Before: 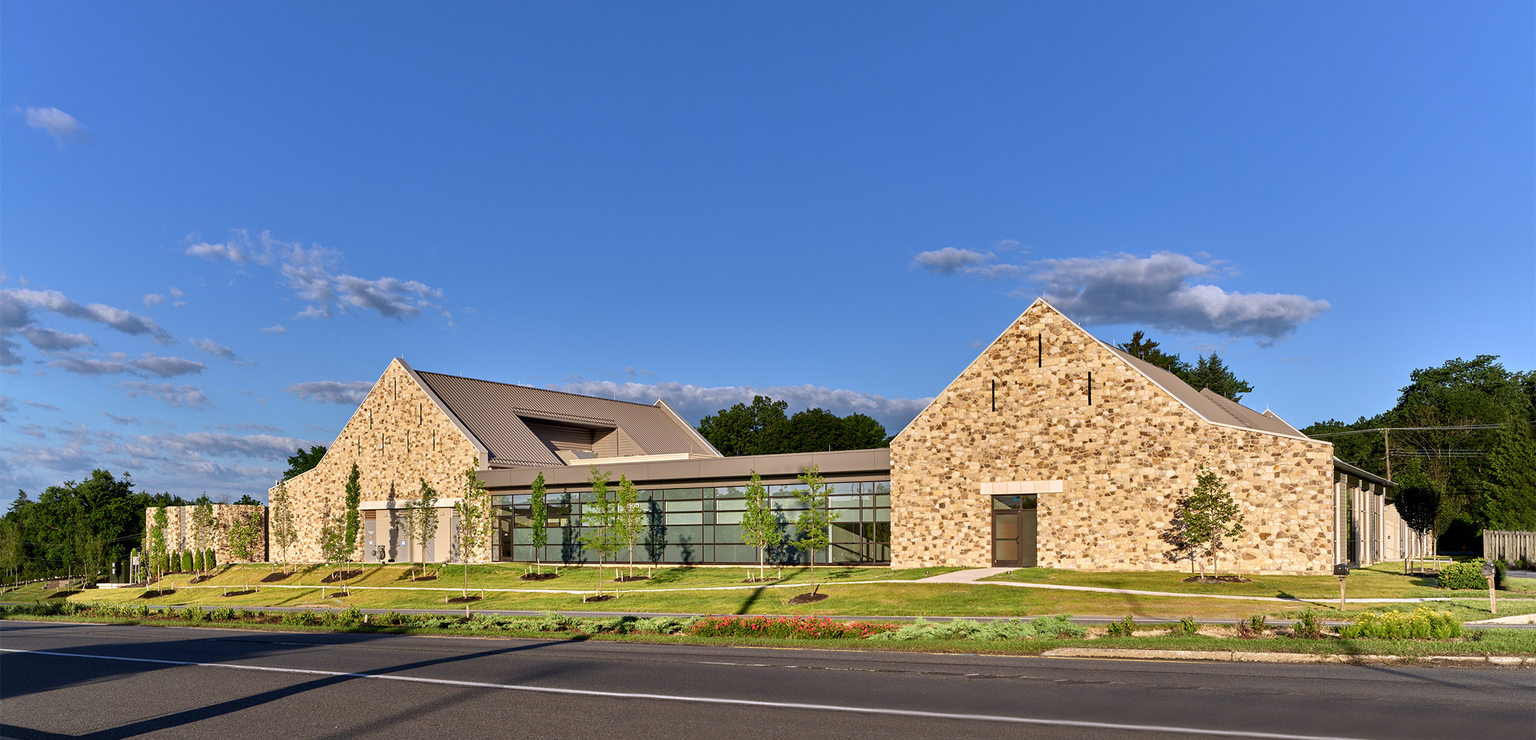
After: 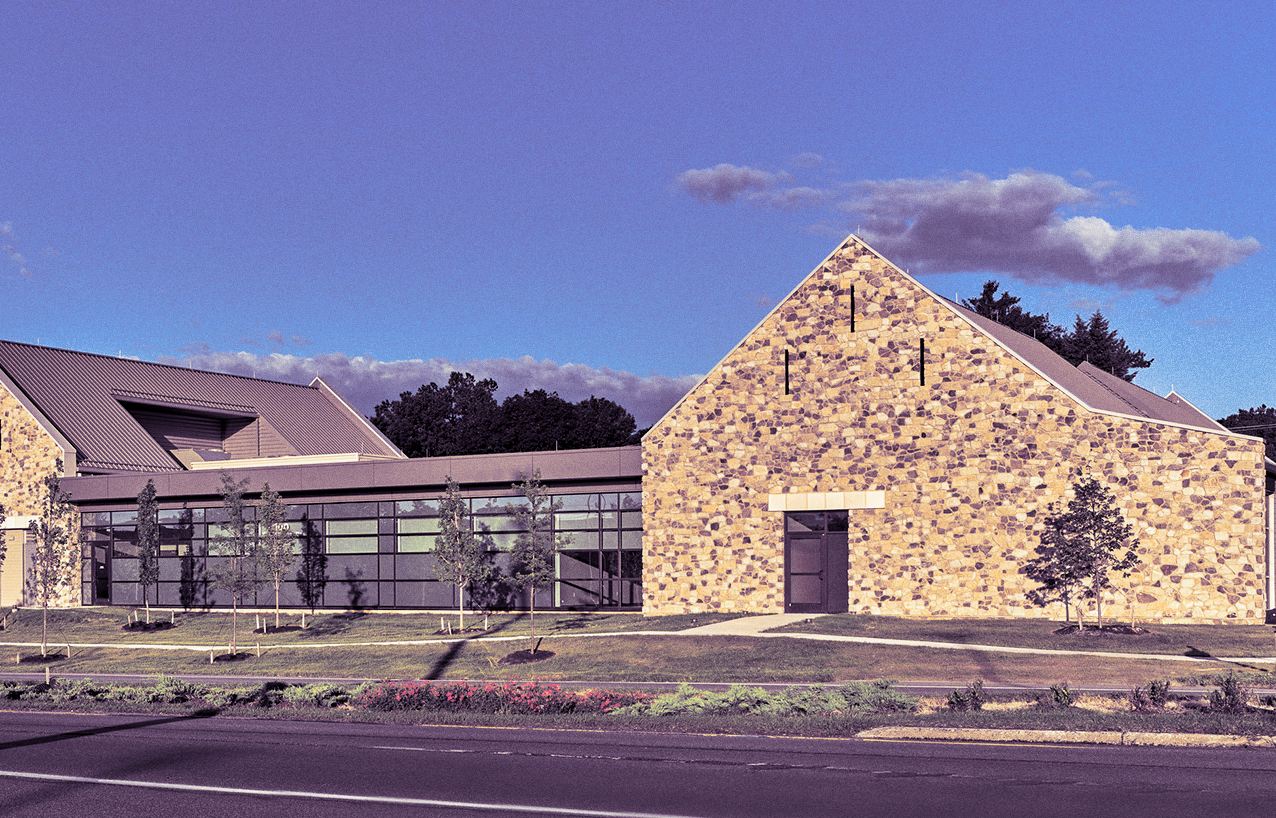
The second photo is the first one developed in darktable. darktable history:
haze removal: compatibility mode true, adaptive false
split-toning: shadows › hue 266.4°, shadows › saturation 0.4, highlights › hue 61.2°, highlights › saturation 0.3, compress 0%
grain: on, module defaults
crop and rotate: left 28.256%, top 17.734%, right 12.656%, bottom 3.573%
